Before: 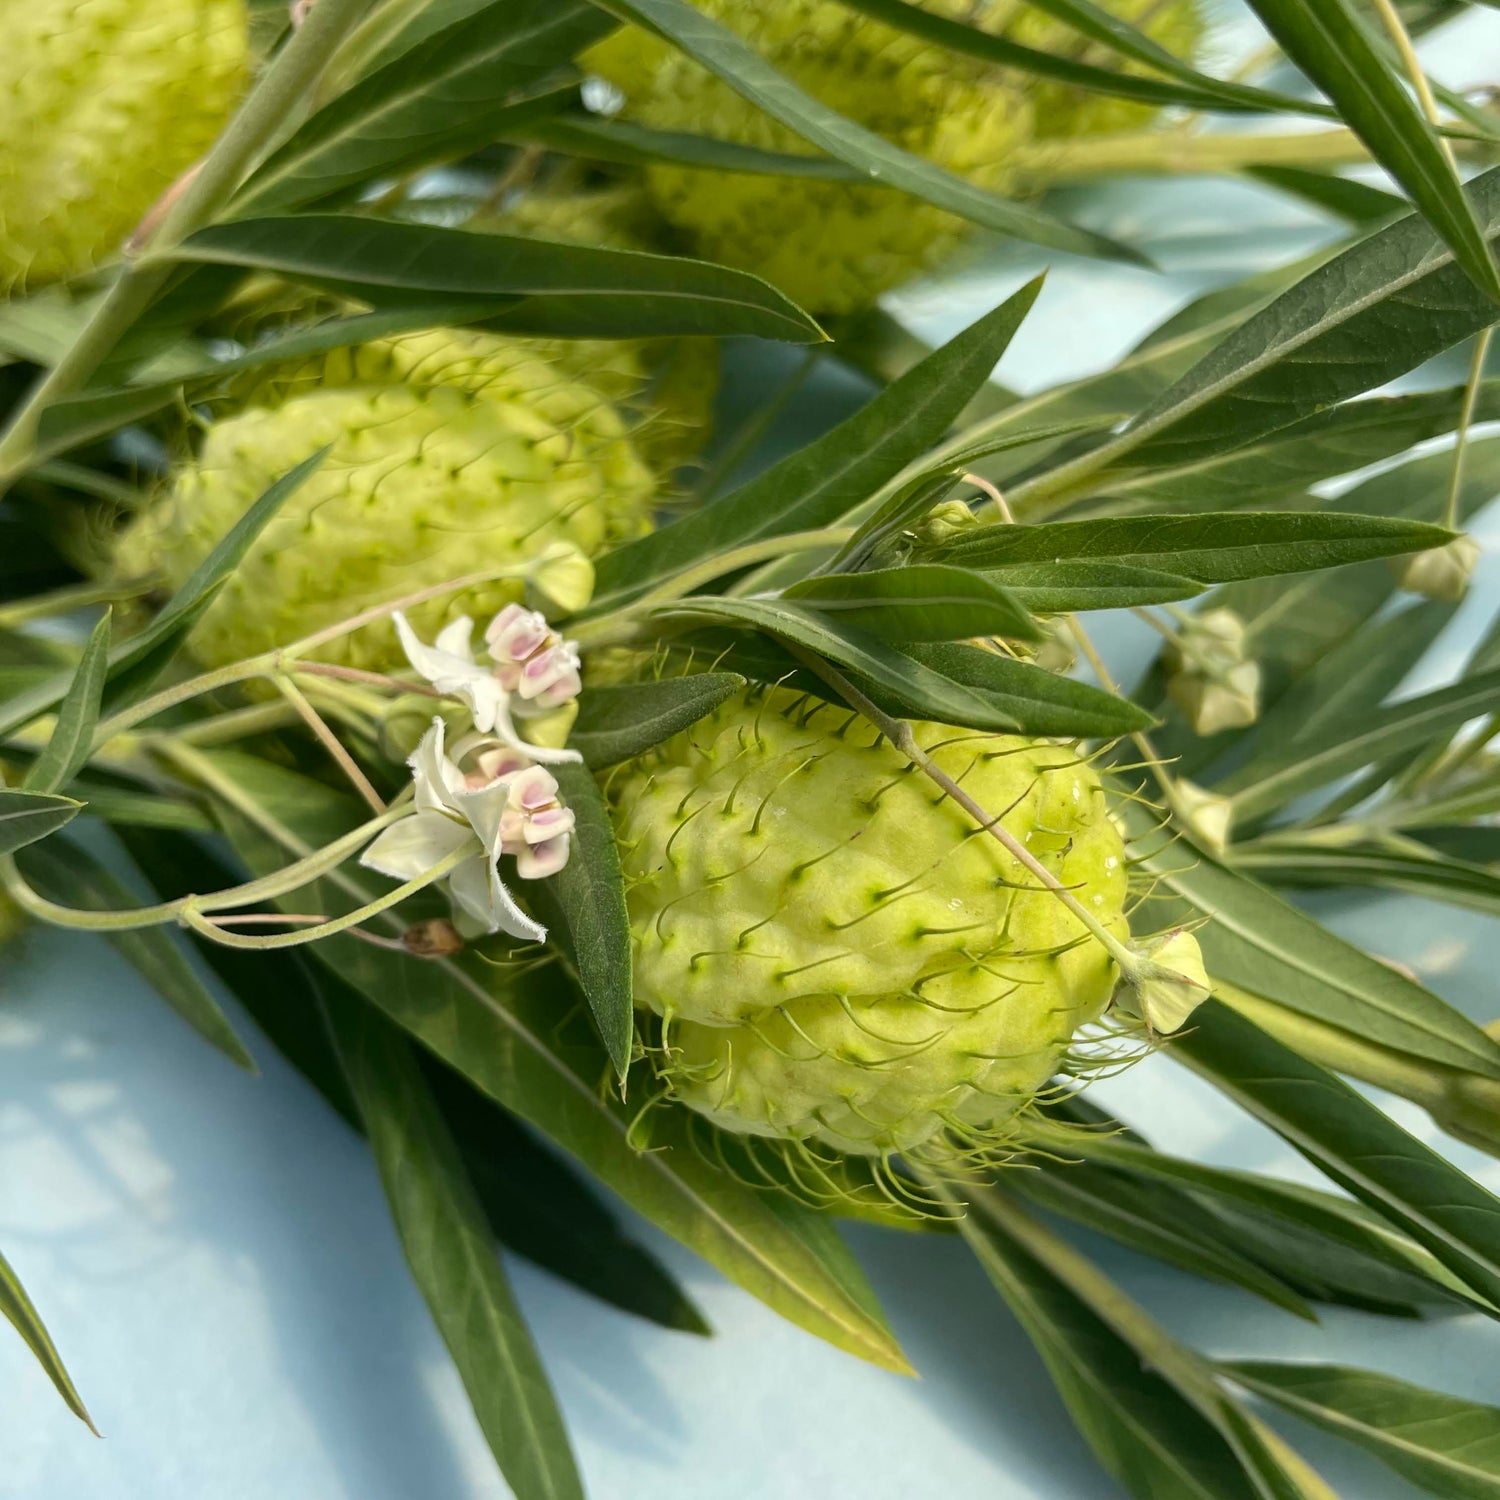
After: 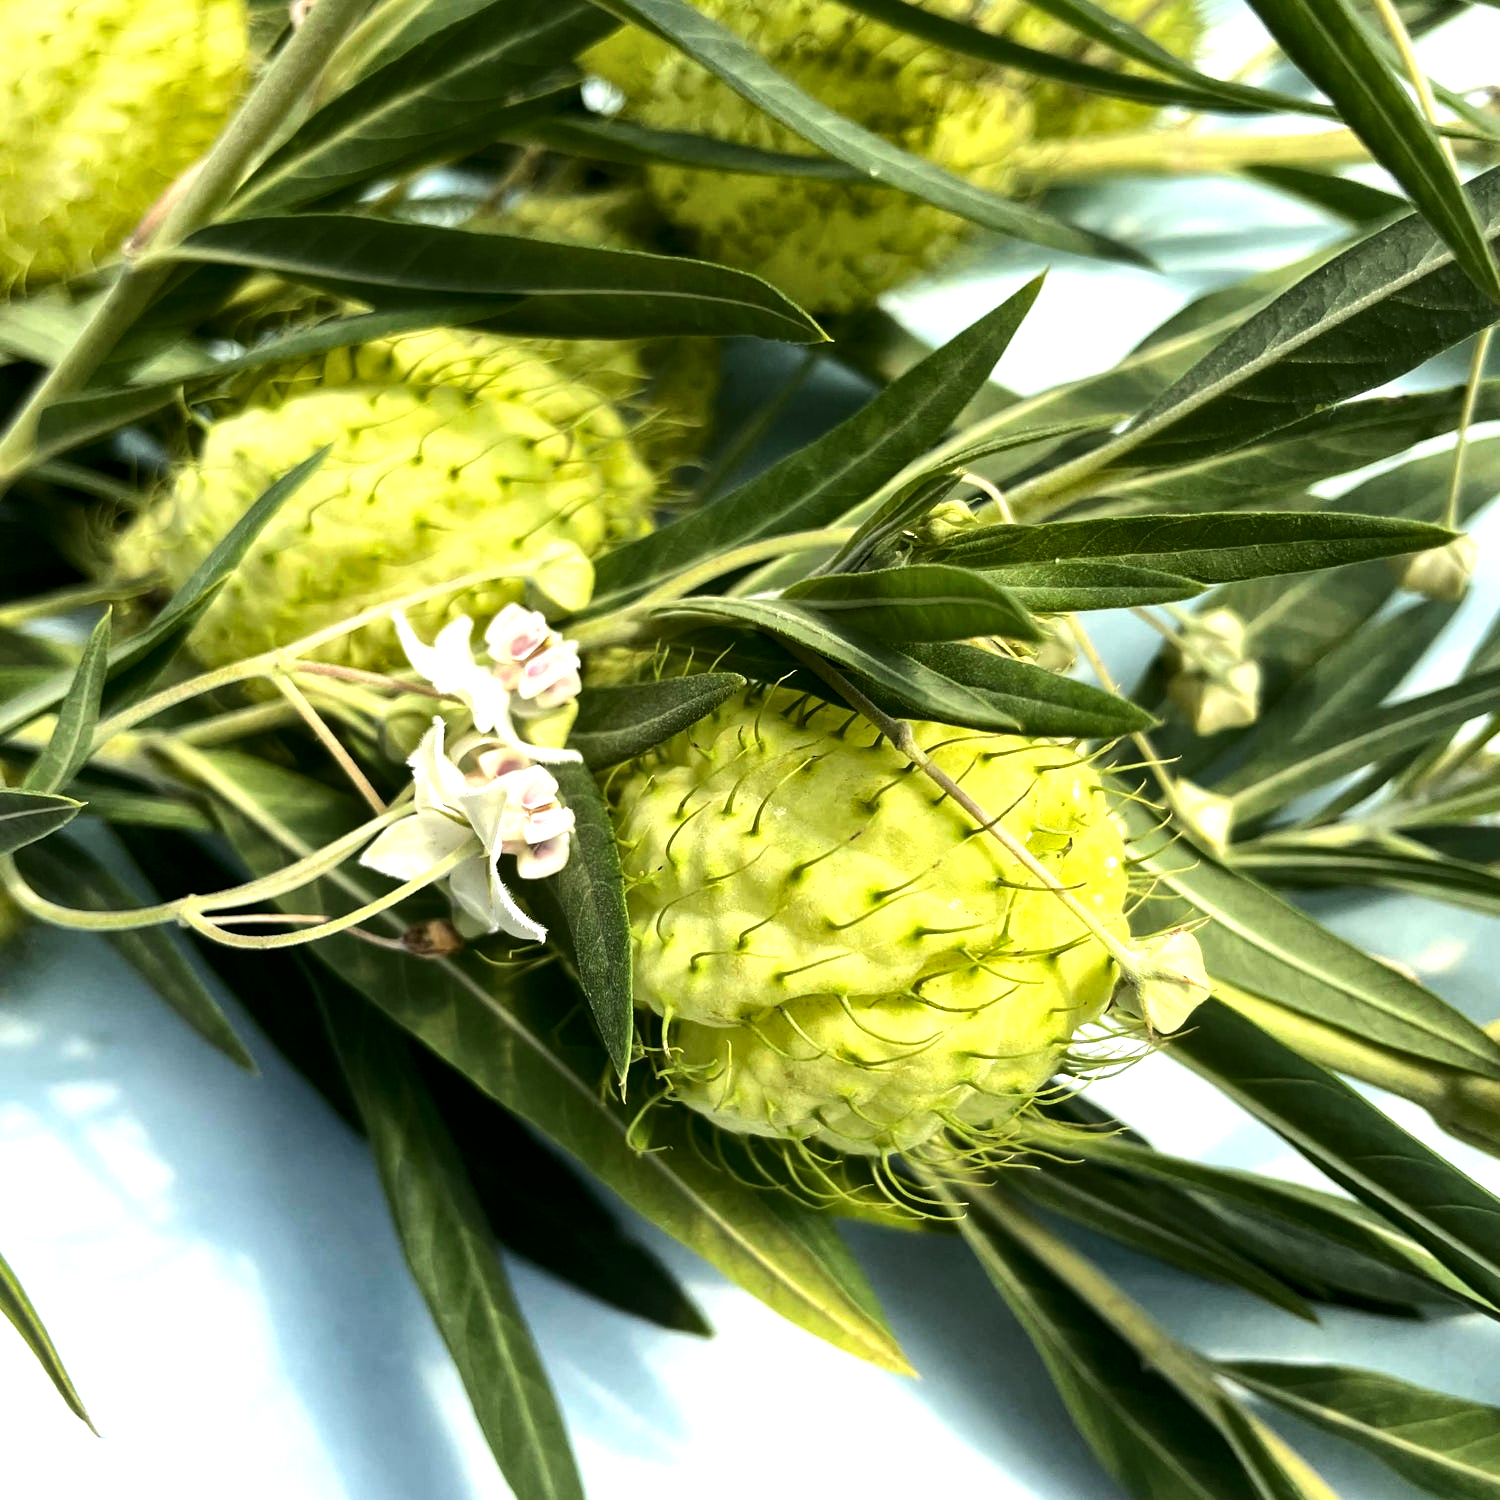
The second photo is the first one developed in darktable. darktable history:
local contrast: mode bilateral grid, contrast 20, coarseness 50, detail 140%, midtone range 0.2
tone equalizer: -8 EV -1.08 EV, -7 EV -1.01 EV, -6 EV -0.867 EV, -5 EV -0.578 EV, -3 EV 0.578 EV, -2 EV 0.867 EV, -1 EV 1.01 EV, +0 EV 1.08 EV, edges refinement/feathering 500, mask exposure compensation -1.57 EV, preserve details no
